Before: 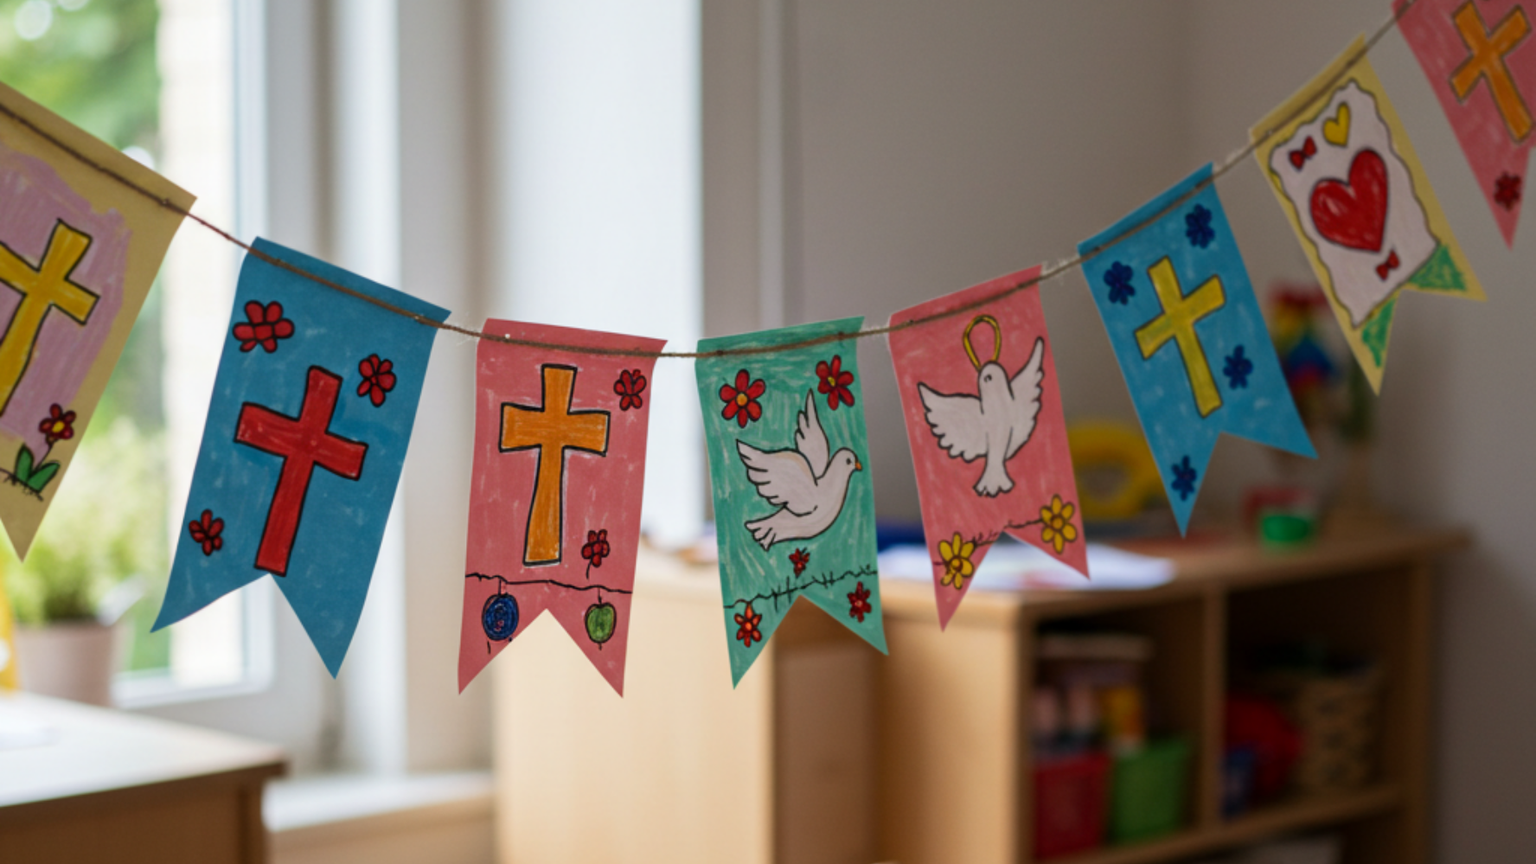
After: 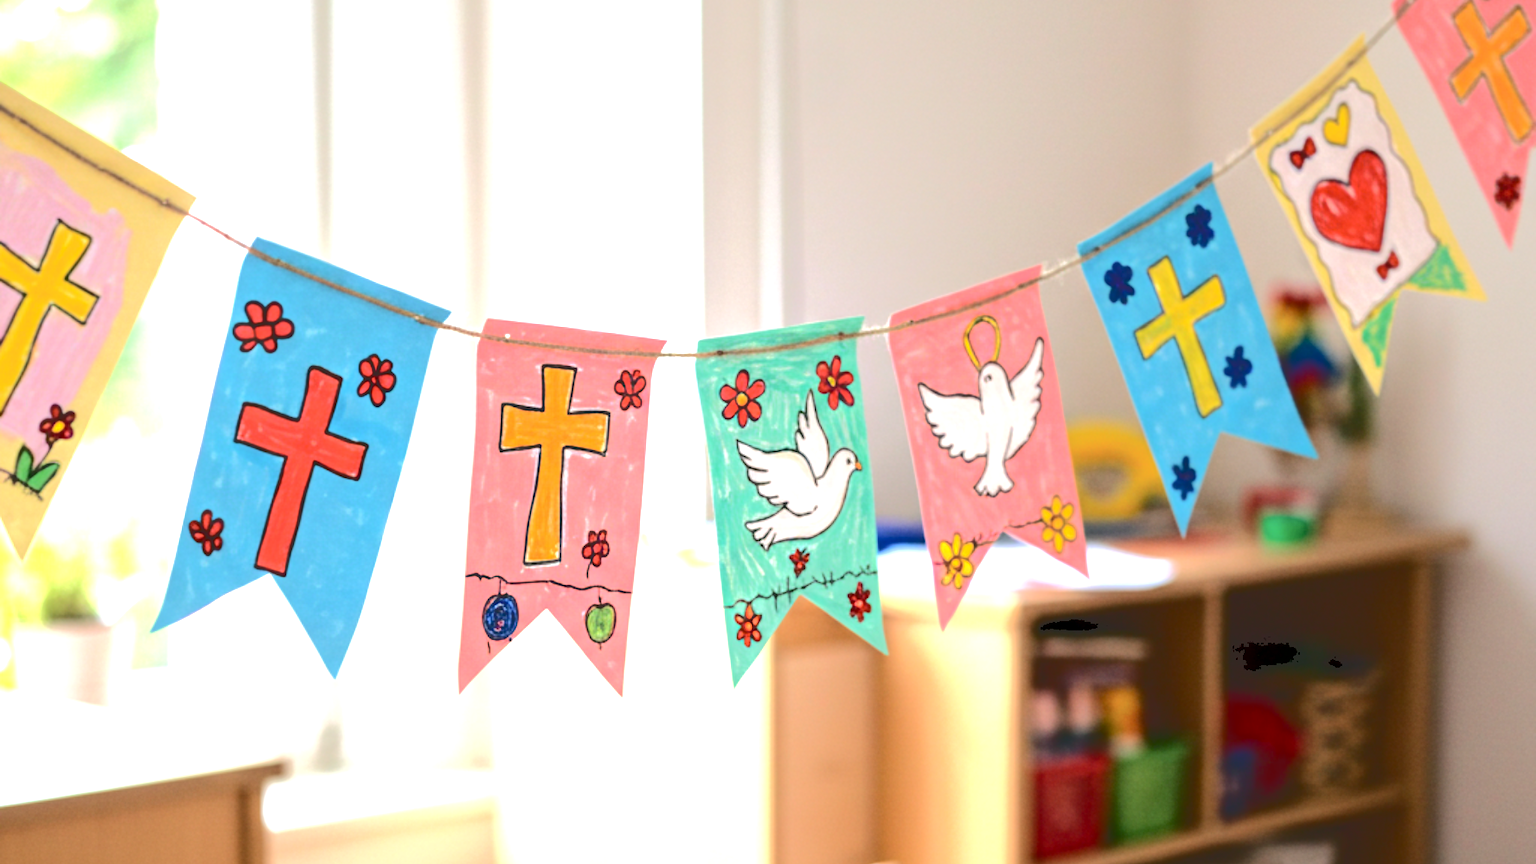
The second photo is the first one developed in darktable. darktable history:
exposure: black level correction 0.001, exposure 1.738 EV, compensate highlight preservation false
tone curve: curves: ch0 [(0, 0) (0.003, 0.169) (0.011, 0.169) (0.025, 0.169) (0.044, 0.173) (0.069, 0.178) (0.1, 0.183) (0.136, 0.185) (0.177, 0.197) (0.224, 0.227) (0.277, 0.292) (0.335, 0.391) (0.399, 0.491) (0.468, 0.592) (0.543, 0.672) (0.623, 0.734) (0.709, 0.785) (0.801, 0.844) (0.898, 0.893) (1, 1)], color space Lab, independent channels, preserve colors none
